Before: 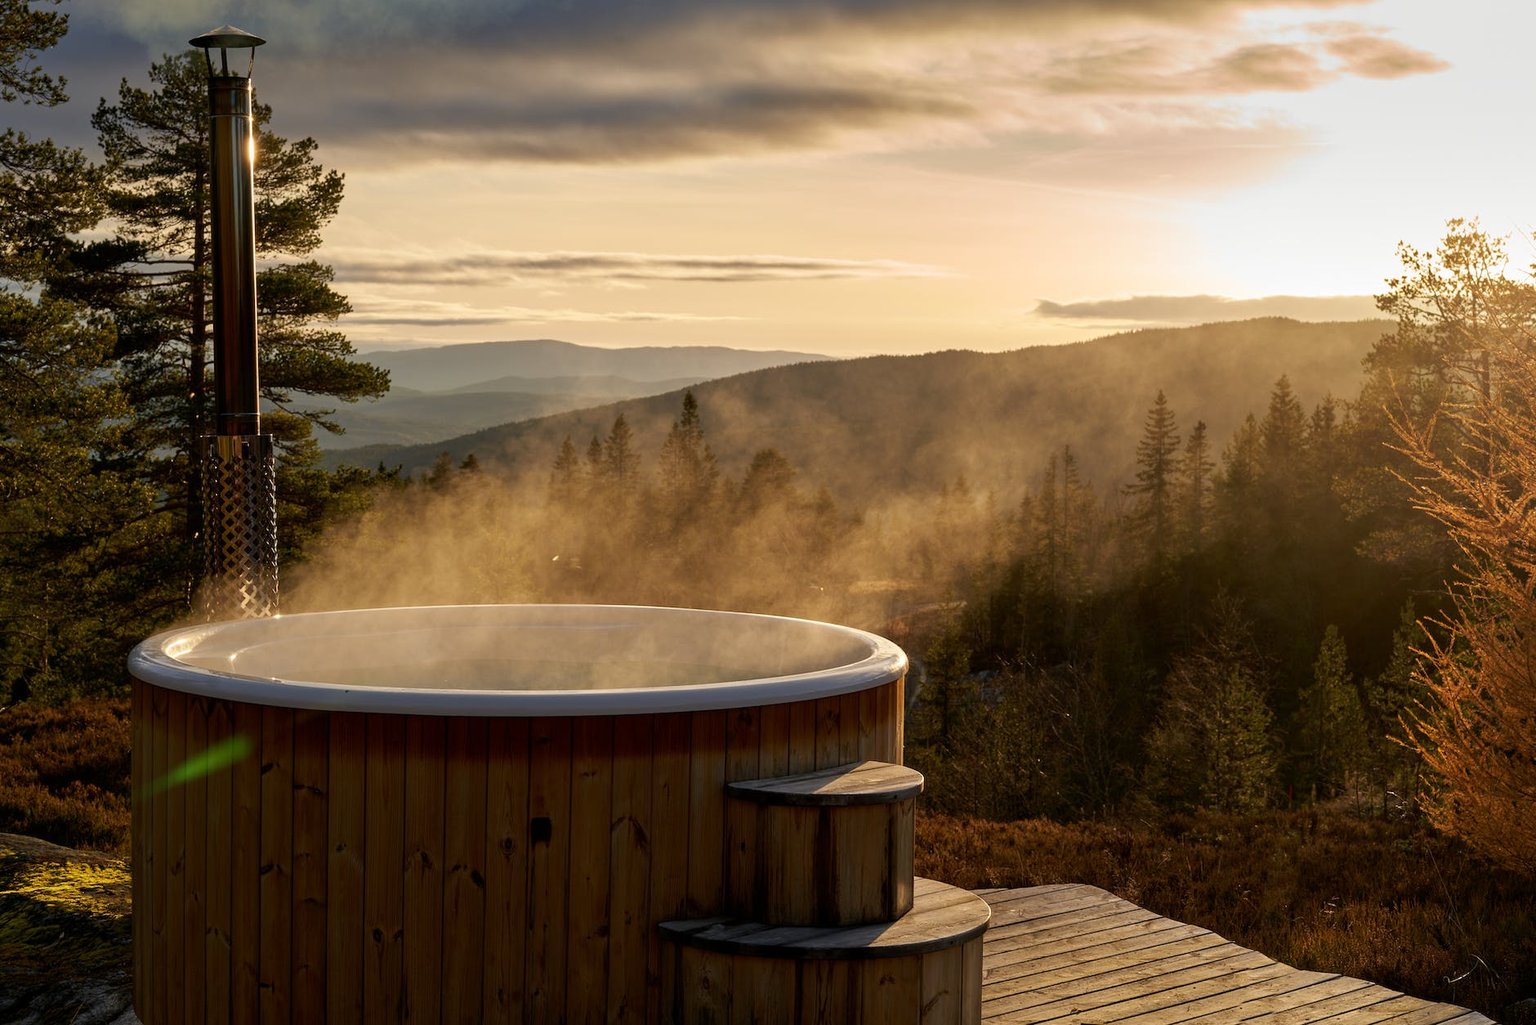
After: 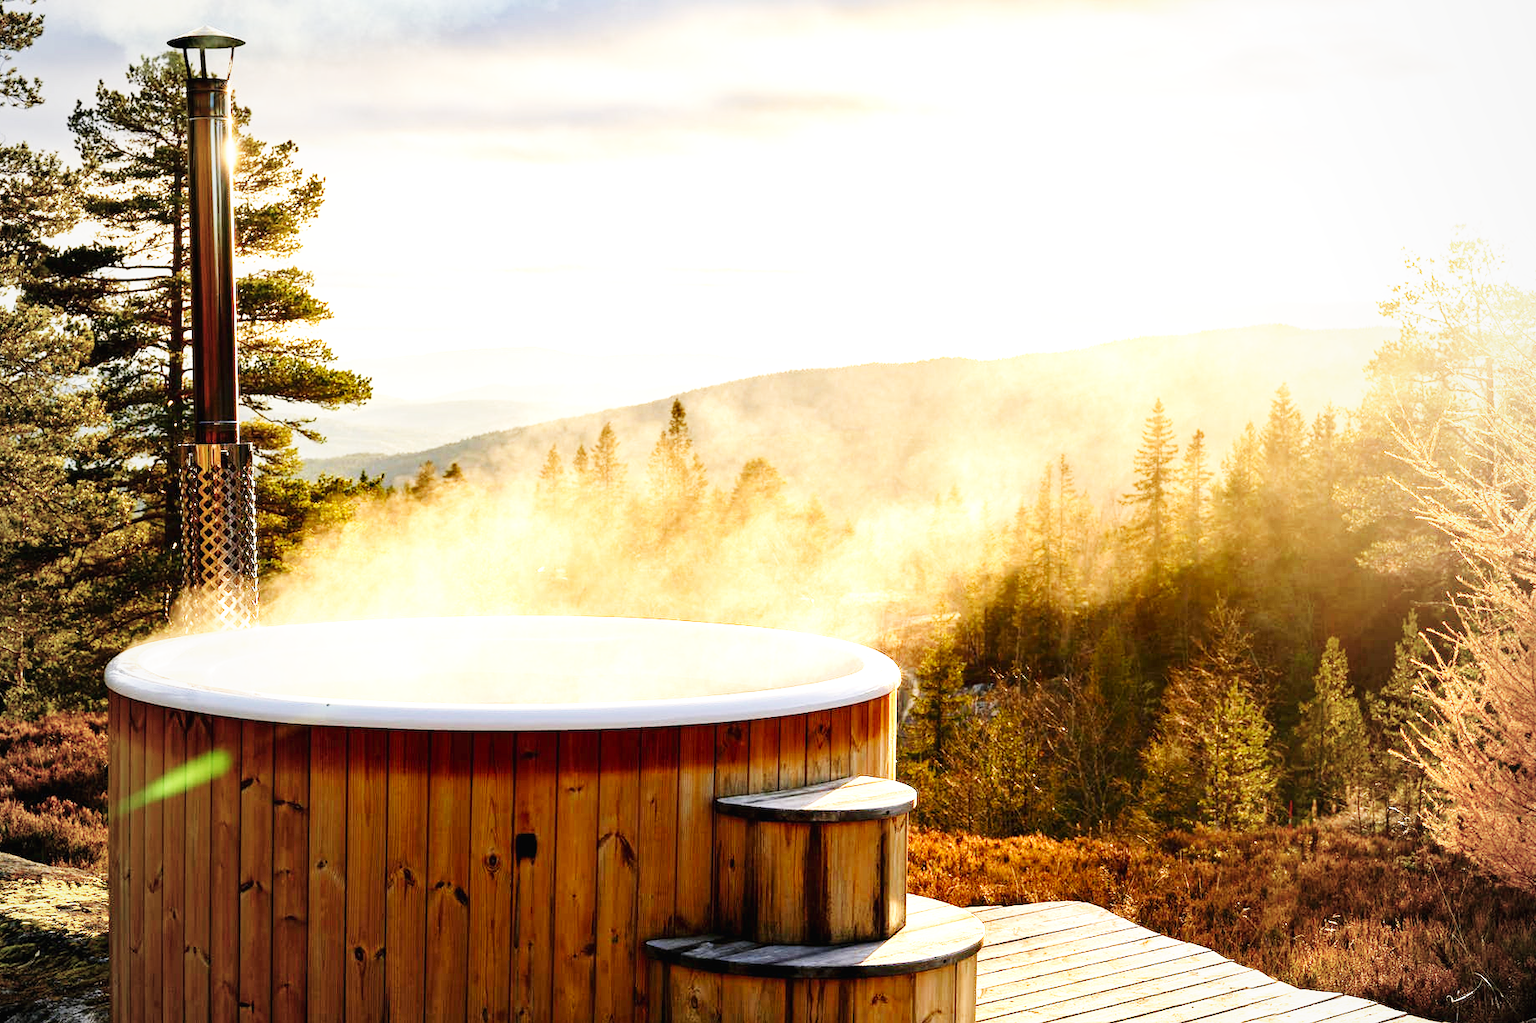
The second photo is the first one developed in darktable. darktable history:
crop: left 1.651%, right 0.288%, bottom 2.04%
exposure: black level correction 0, exposure 1.872 EV, compensate highlight preservation false
base curve: curves: ch0 [(0, 0.003) (0.001, 0.002) (0.006, 0.004) (0.02, 0.022) (0.048, 0.086) (0.094, 0.234) (0.162, 0.431) (0.258, 0.629) (0.385, 0.8) (0.548, 0.918) (0.751, 0.988) (1, 1)], preserve colors none
vignetting: fall-off start 72.49%, fall-off radius 109.3%, brightness -0.158, width/height ratio 0.737
color correction: highlights b* -0.008
